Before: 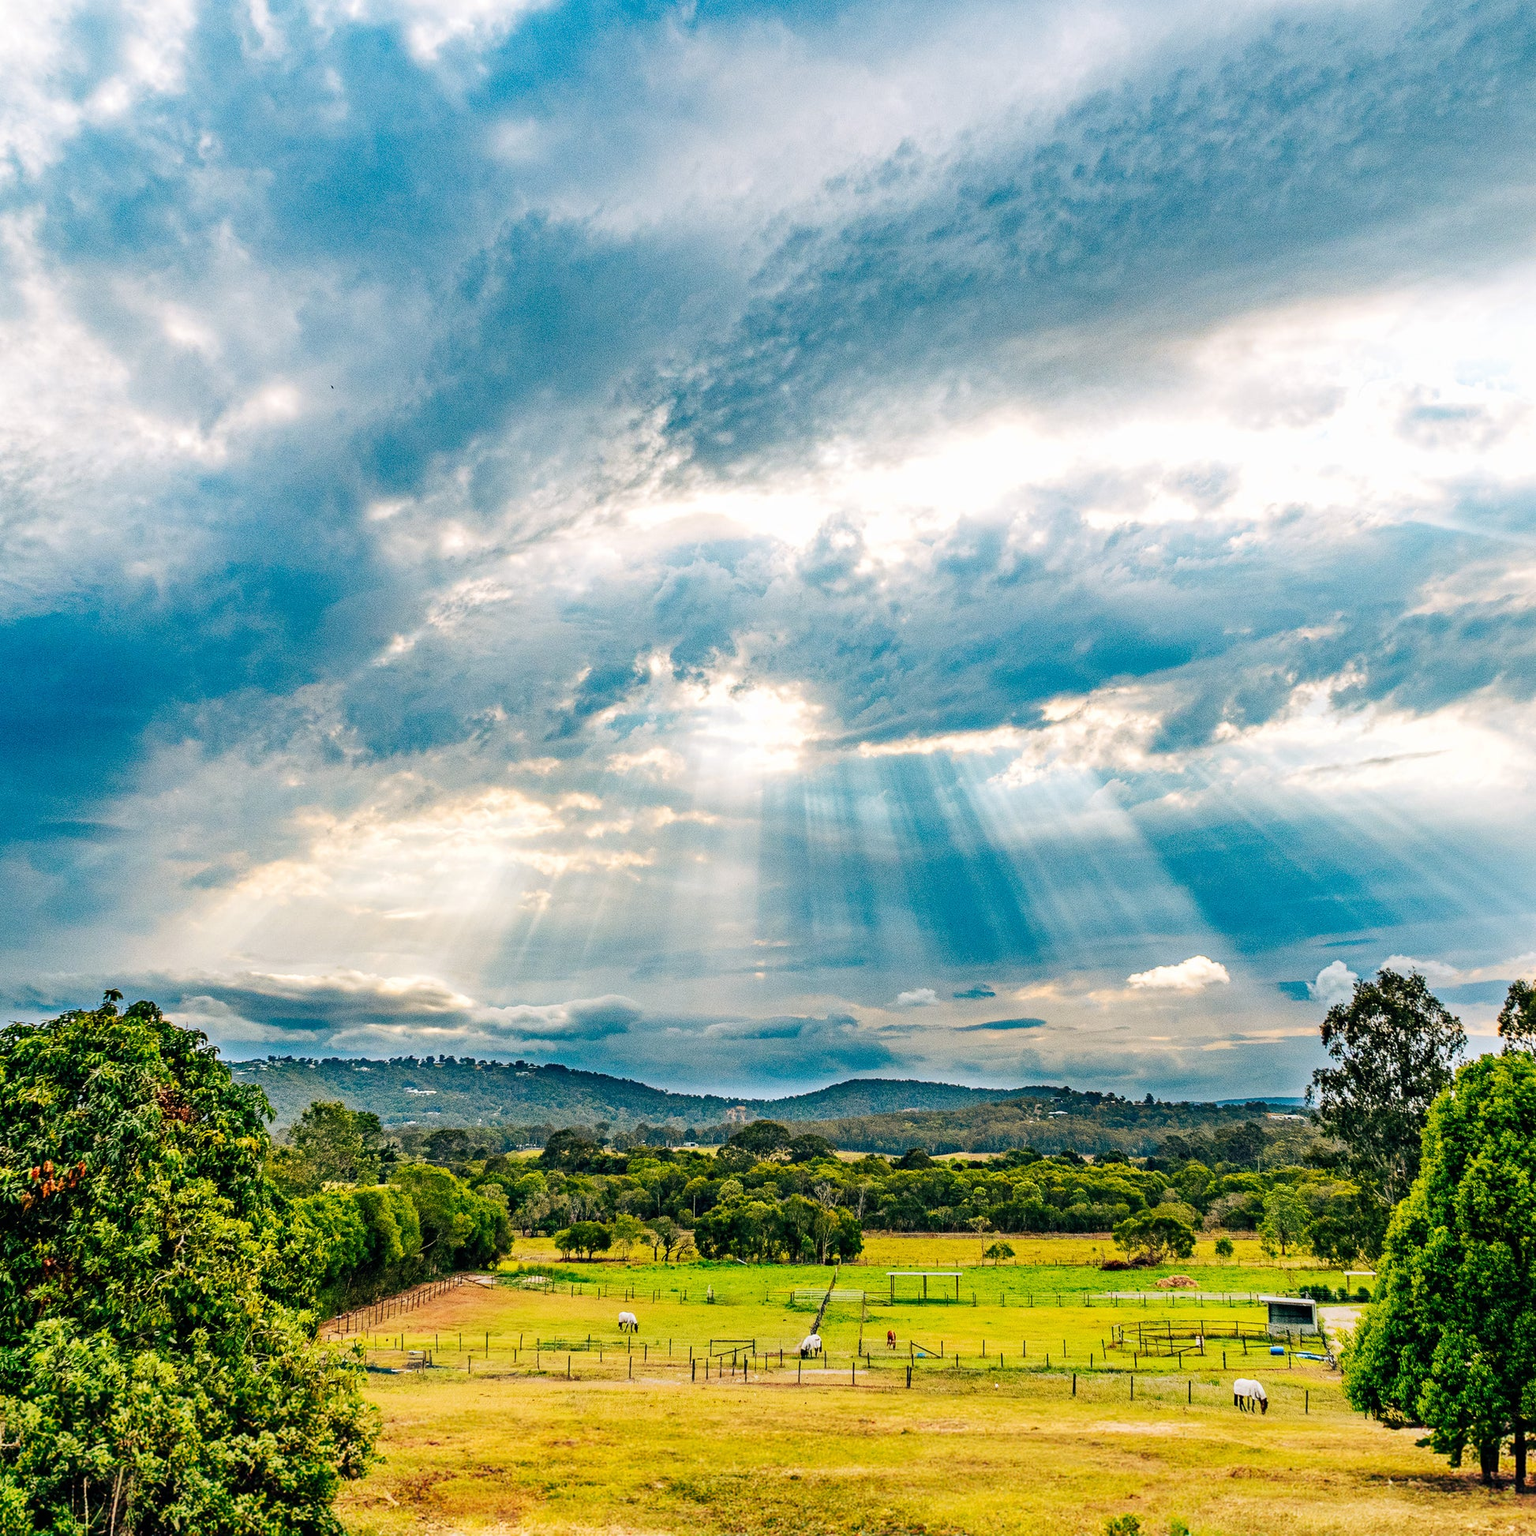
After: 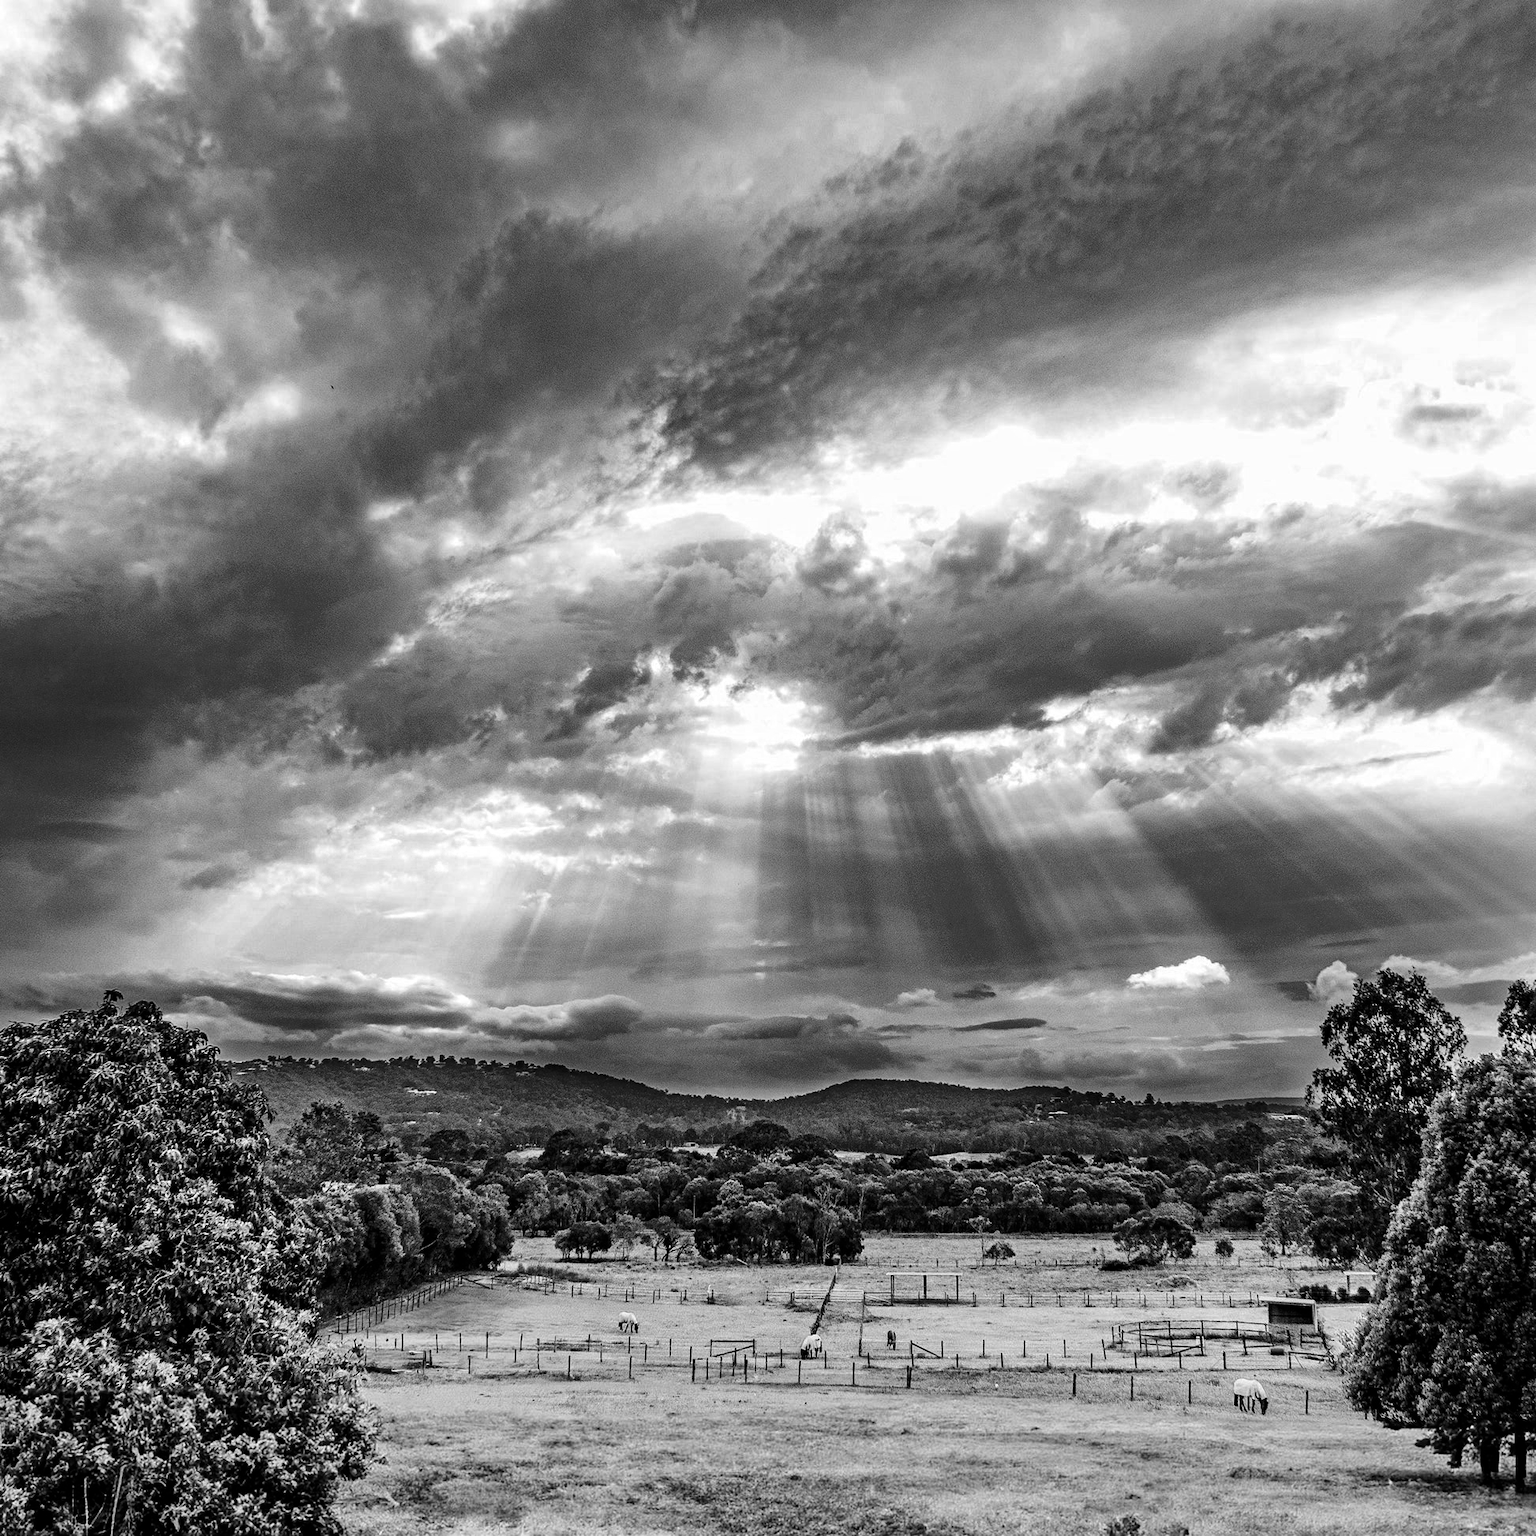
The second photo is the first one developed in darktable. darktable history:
color zones: curves: ch0 [(0.002, 0.593) (0.143, 0.417) (0.285, 0.541) (0.455, 0.289) (0.608, 0.327) (0.727, 0.283) (0.869, 0.571) (1, 0.603)]; ch1 [(0, 0) (0.143, 0) (0.286, 0) (0.429, 0) (0.571, 0) (0.714, 0) (0.857, 0)]
contrast brightness saturation: brightness -0.247, saturation 0.2
